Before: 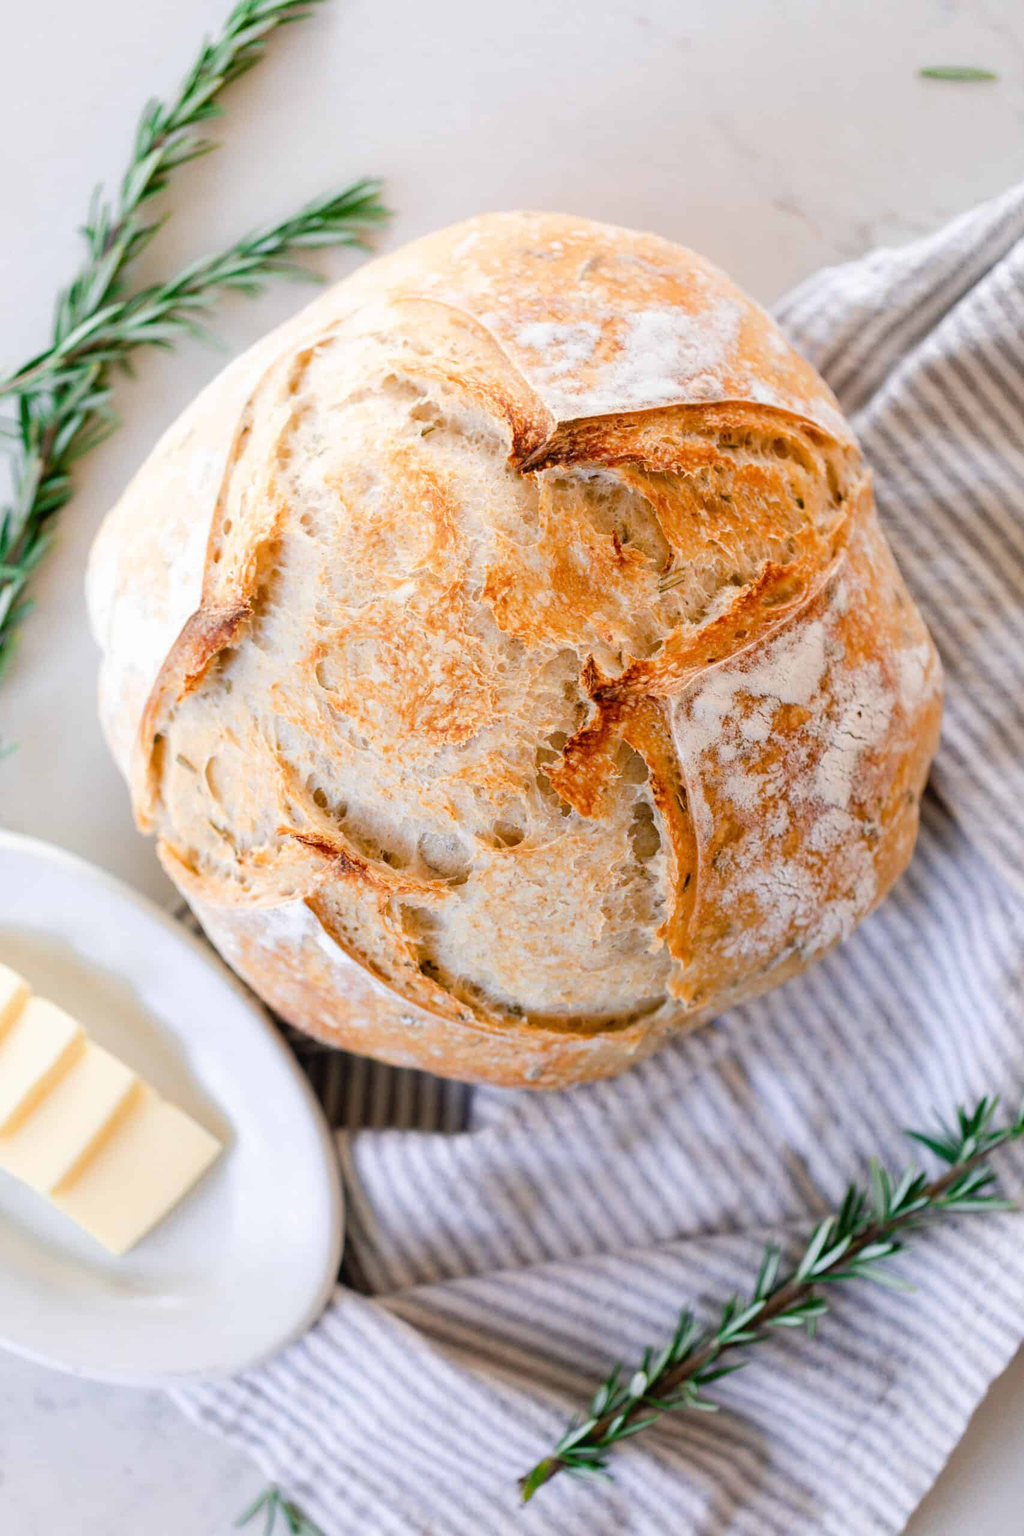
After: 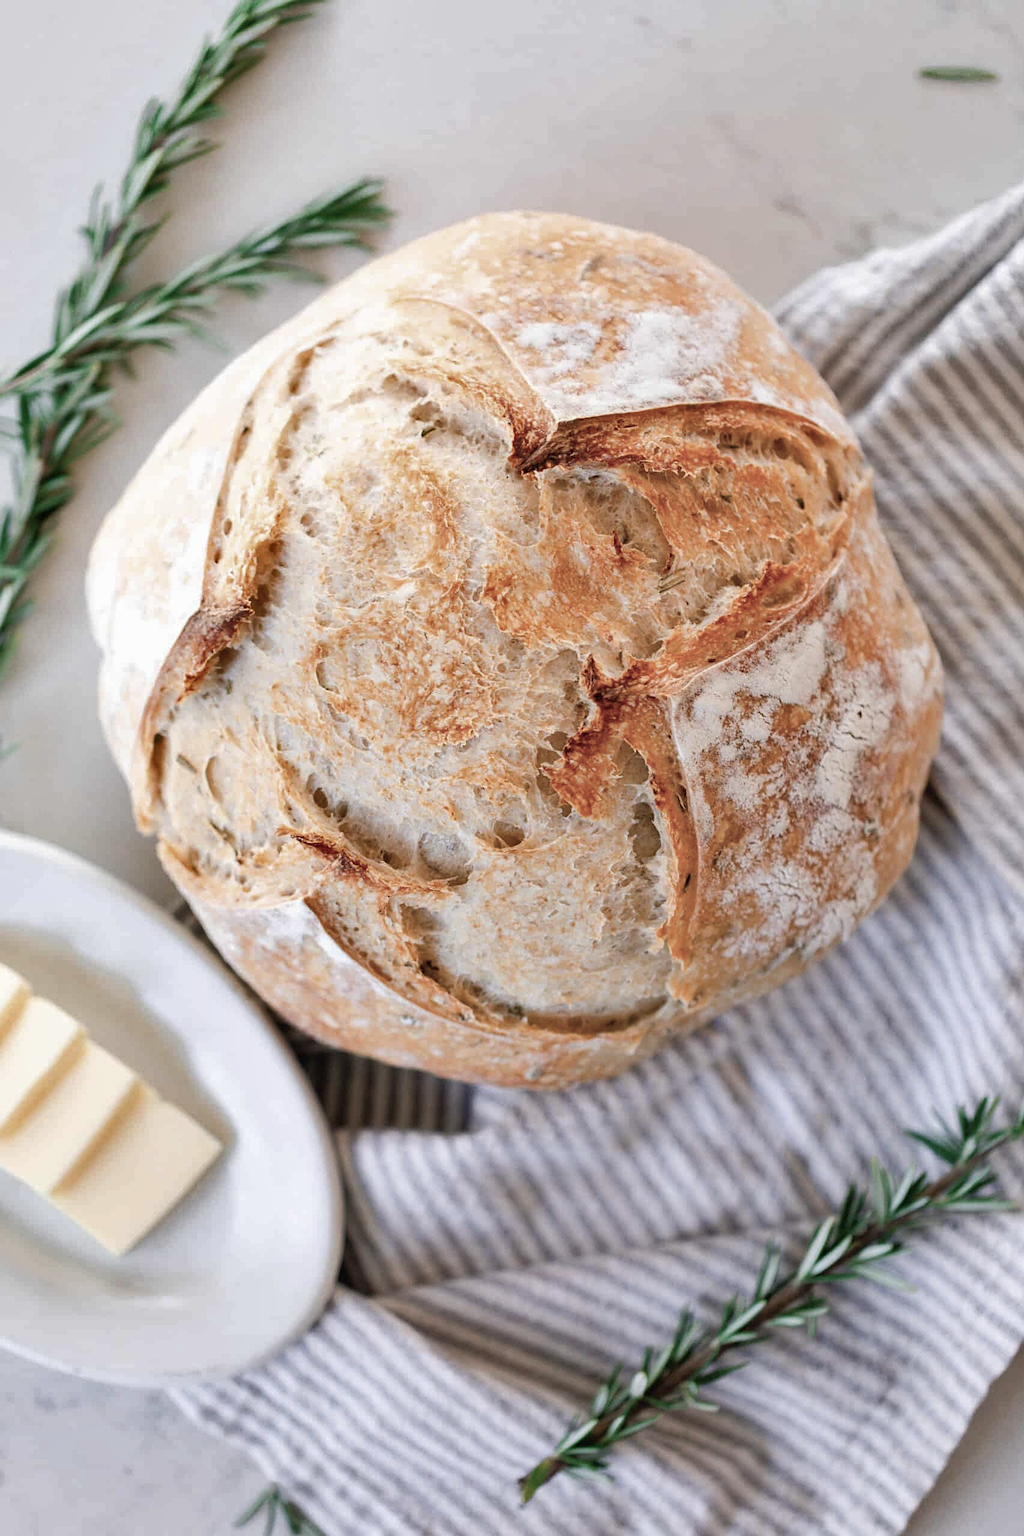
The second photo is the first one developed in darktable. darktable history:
shadows and highlights: soften with gaussian
color balance: input saturation 100.43%, contrast fulcrum 14.22%, output saturation 70.41%
sharpen: amount 0.2
